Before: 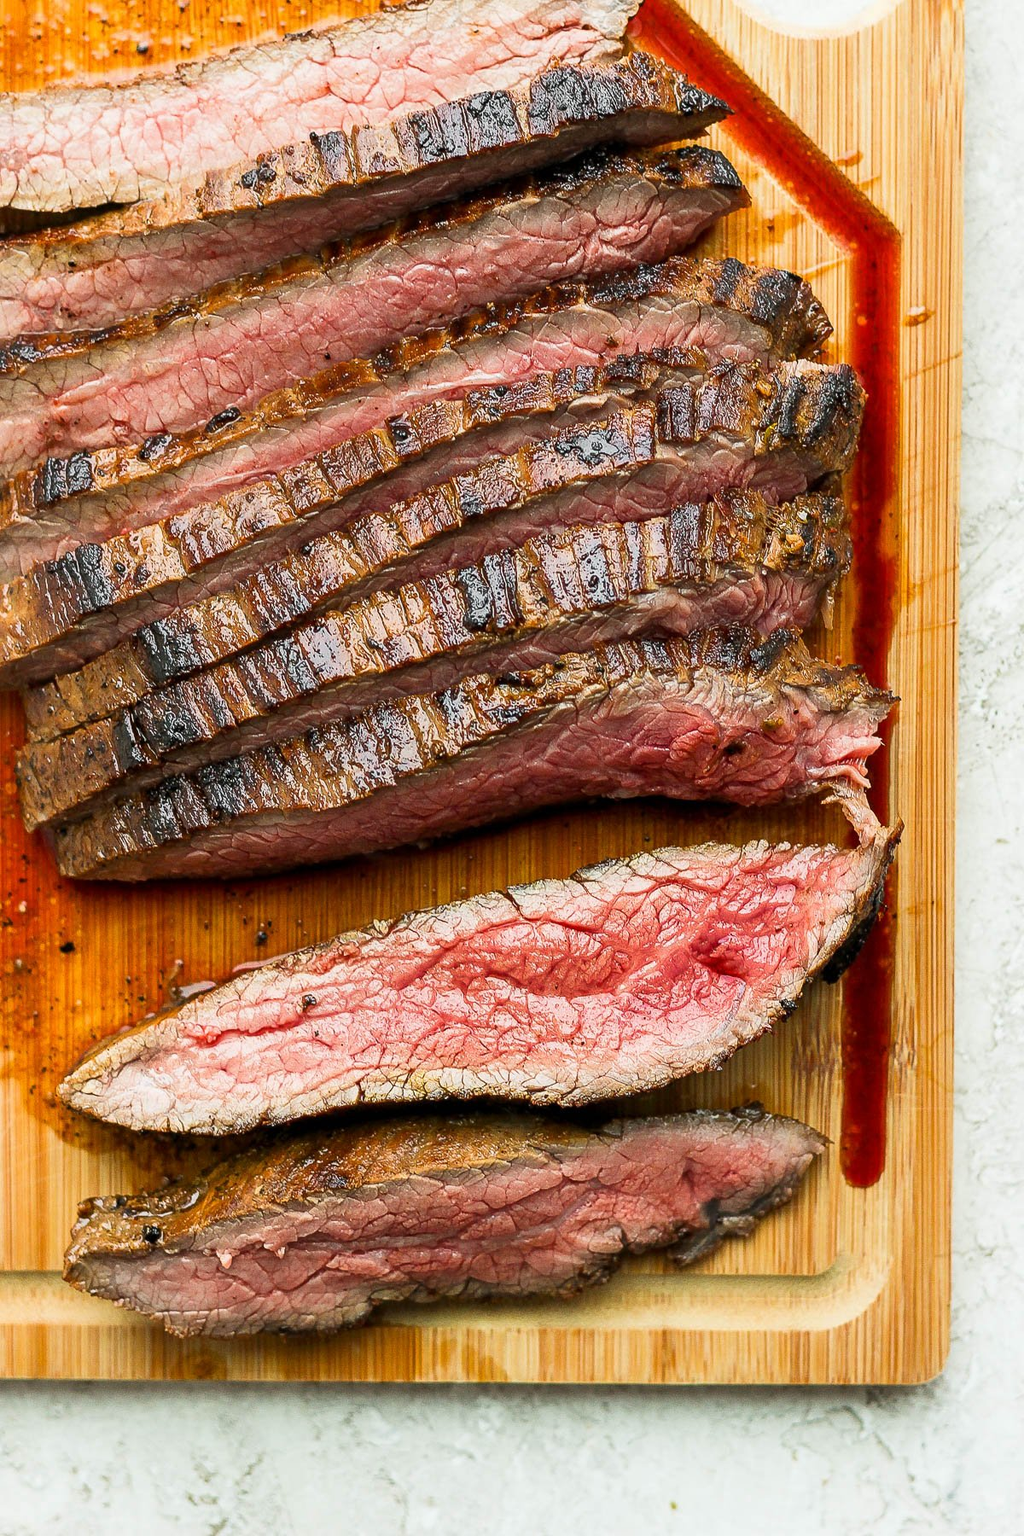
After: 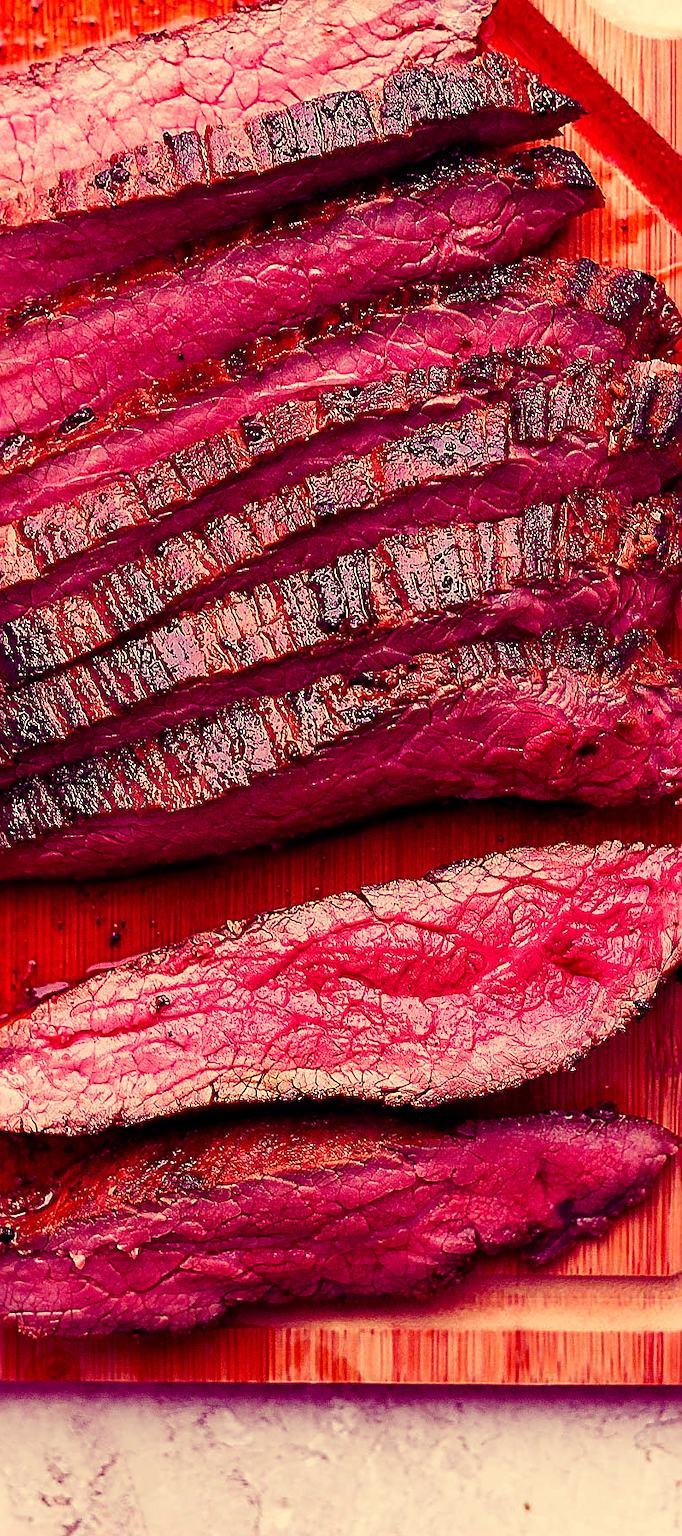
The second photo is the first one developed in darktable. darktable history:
color balance: mode lift, gamma, gain (sRGB), lift [1, 1, 0.101, 1]
crop and rotate: left 14.385%, right 18.948%
white balance: red 1.08, blue 0.791
sharpen: on, module defaults
